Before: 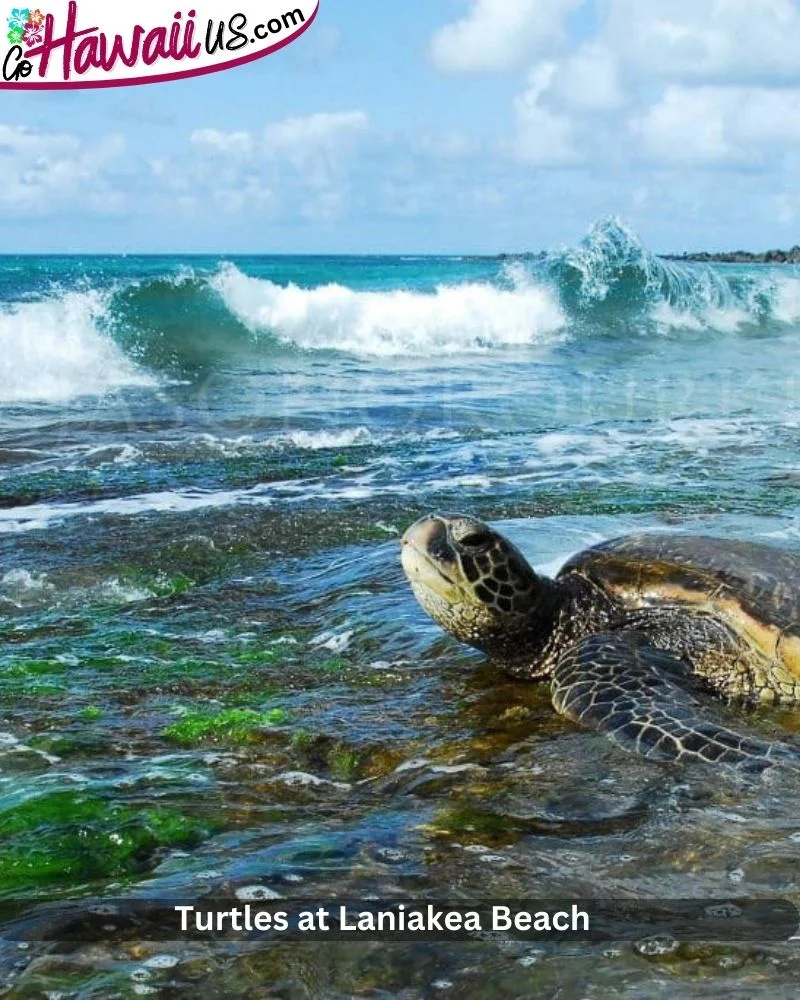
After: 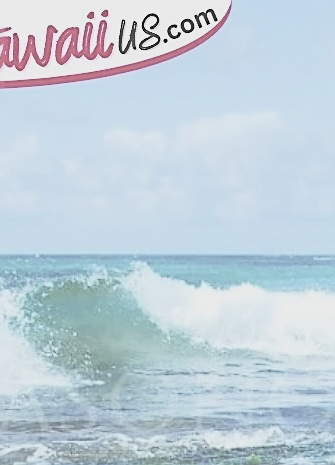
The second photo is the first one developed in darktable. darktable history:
filmic rgb: black relative exposure -13.9 EV, white relative exposure 7.97 EV, hardness 3.75, latitude 50.07%, contrast 0.511
exposure: black level correction -0.027, compensate exposure bias true, compensate highlight preservation false
sharpen: on, module defaults
crop and rotate: left 10.928%, top 0.059%, right 47.148%, bottom 53.428%
contrast brightness saturation: contrast 0.422, brightness 0.558, saturation -0.183
tone equalizer: edges refinement/feathering 500, mask exposure compensation -1.57 EV, preserve details no
tone curve: curves: ch0 [(0, 0.008) (0.083, 0.073) (0.28, 0.286) (0.528, 0.559) (0.961, 0.966) (1, 1)], color space Lab, independent channels, preserve colors none
